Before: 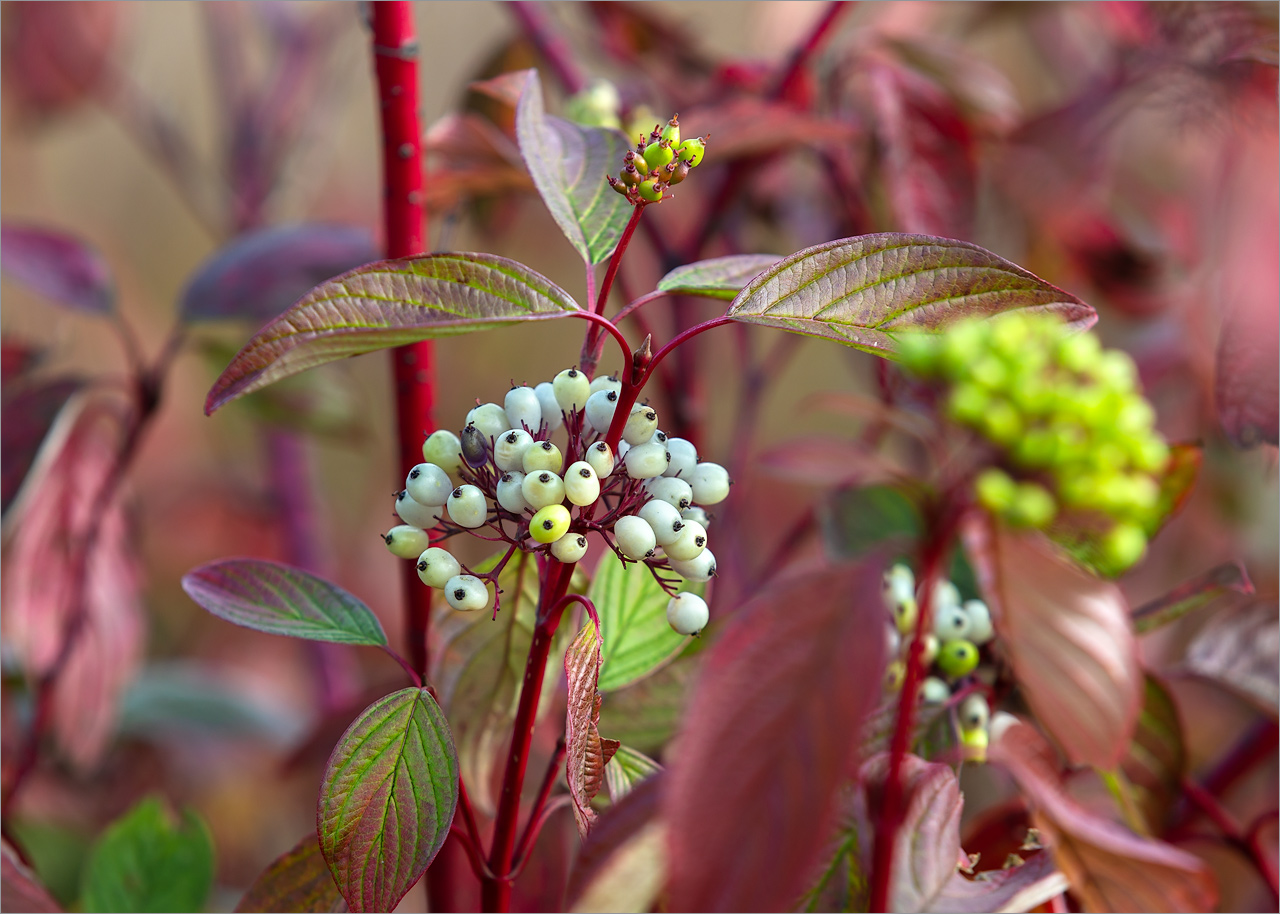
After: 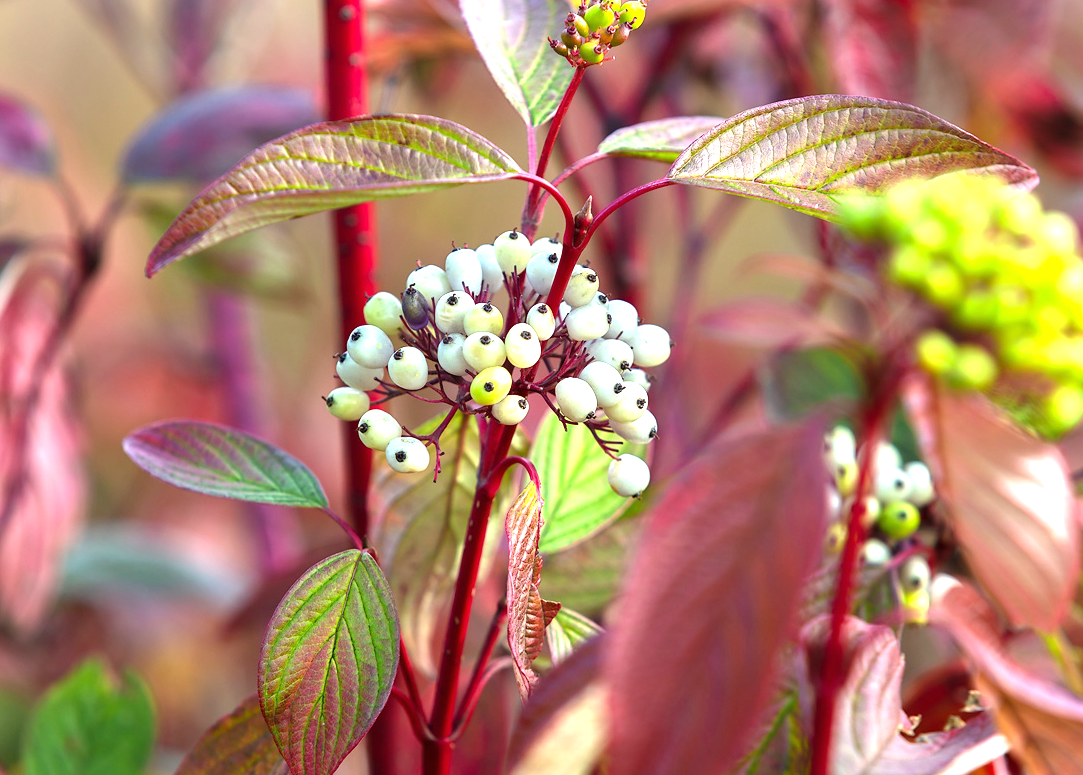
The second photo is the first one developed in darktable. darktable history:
exposure: black level correction 0, exposure 1.027 EV, compensate highlight preservation false
crop and rotate: left 4.65%, top 15.151%, right 10.664%
